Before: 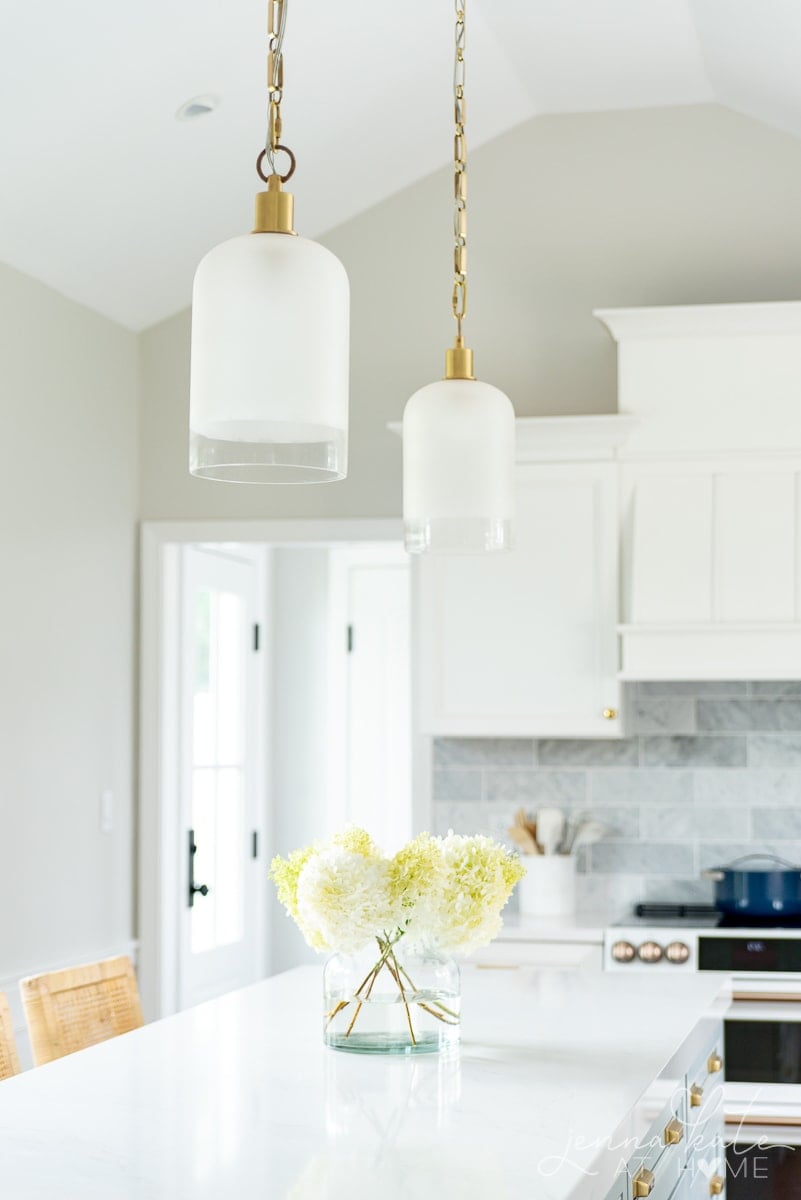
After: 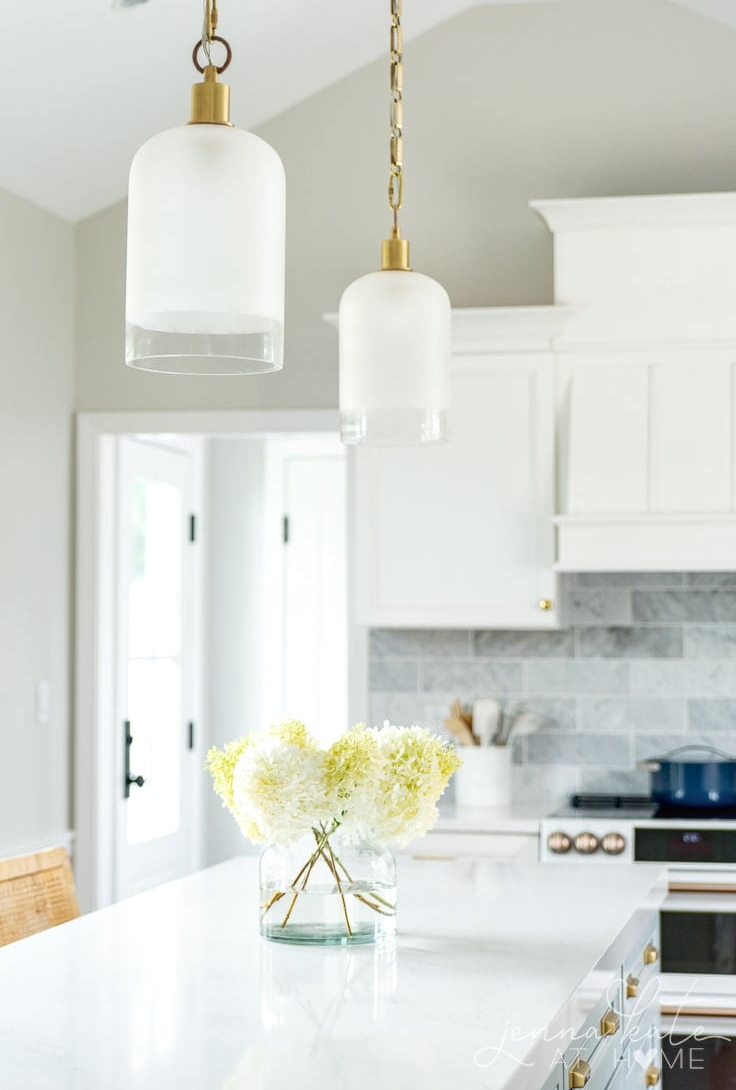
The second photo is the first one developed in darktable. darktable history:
crop and rotate: left 8.015%, top 9.158%
local contrast: on, module defaults
